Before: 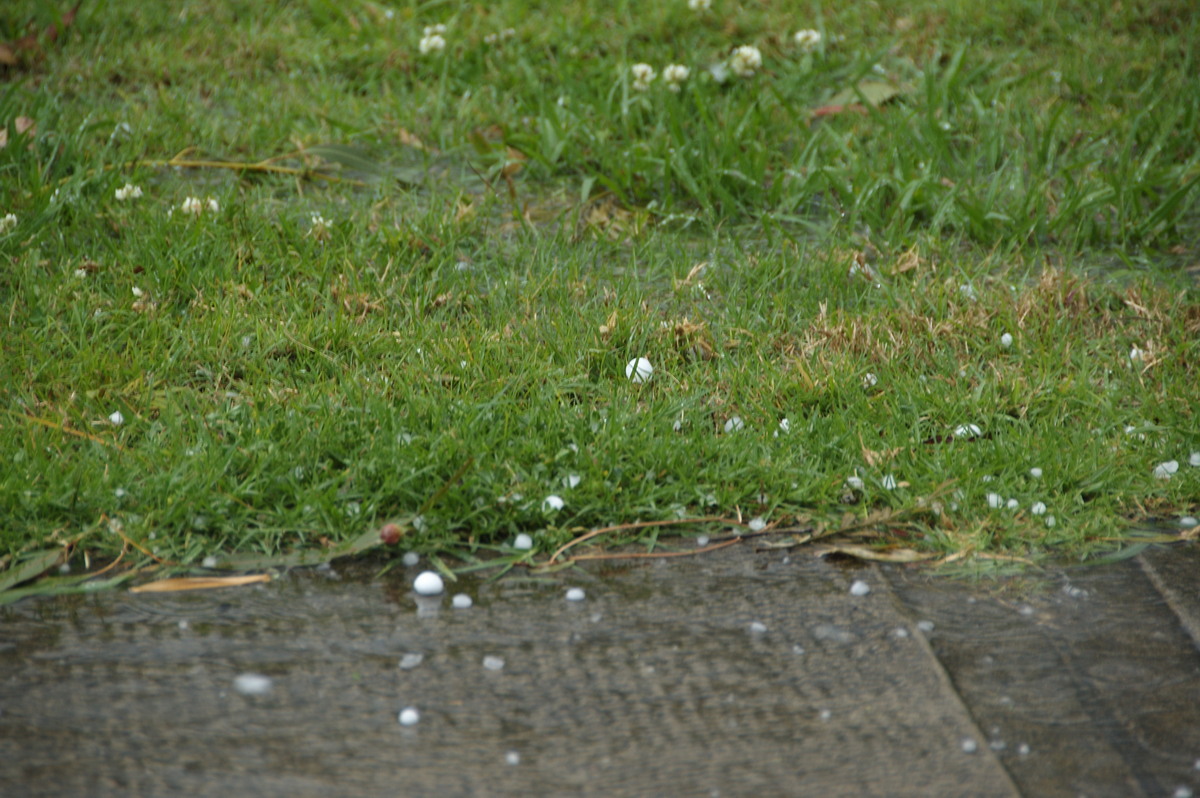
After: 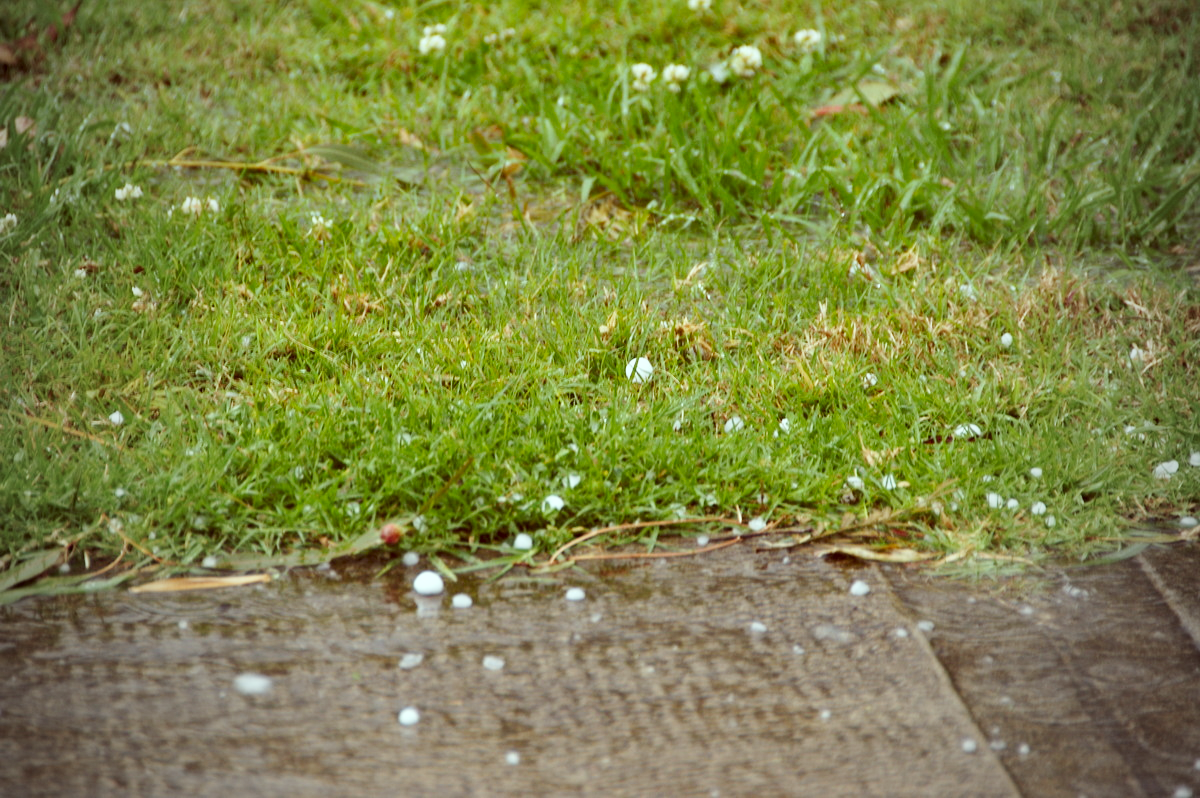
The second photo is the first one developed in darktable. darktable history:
shadows and highlights: soften with gaussian
color correction: highlights a* -7.17, highlights b* -0.17, shadows a* 20.11, shadows b* 12.08
base curve: curves: ch0 [(0, 0) (0.005, 0.002) (0.15, 0.3) (0.4, 0.7) (0.75, 0.95) (1, 1)], preserve colors none
vignetting: fall-off start 72.73%, fall-off radius 109.16%, width/height ratio 0.724
